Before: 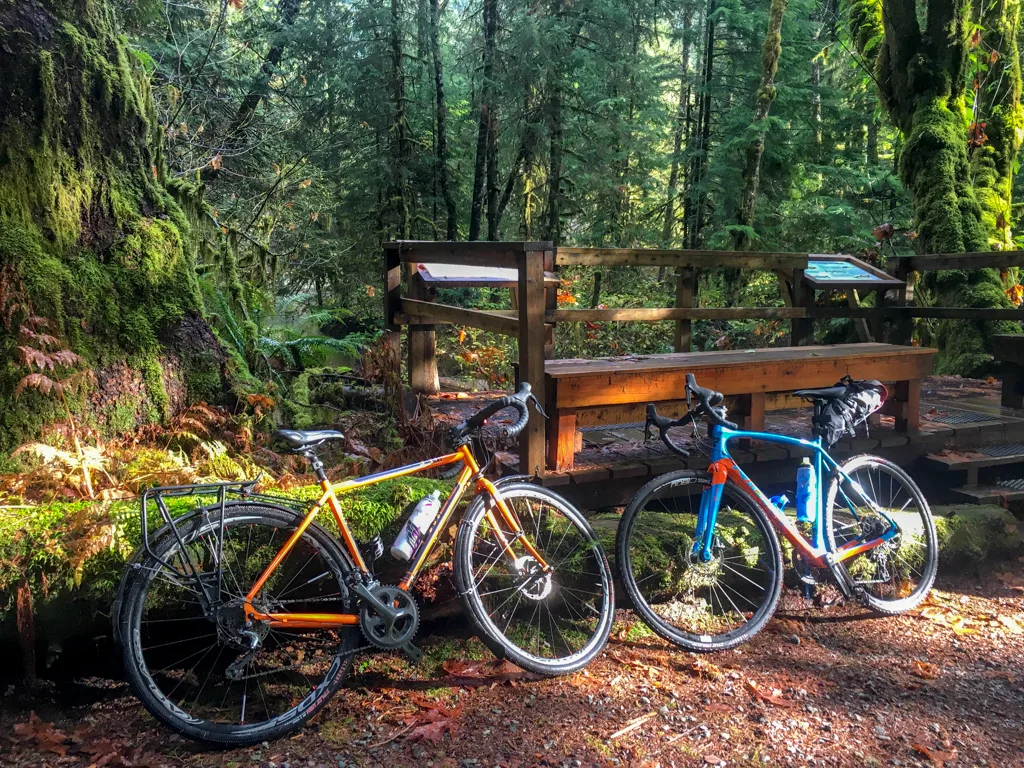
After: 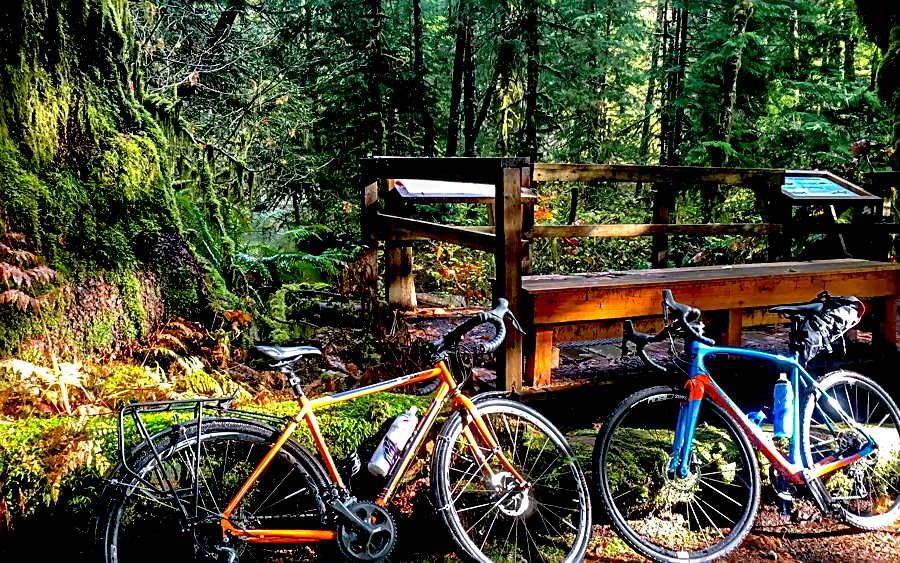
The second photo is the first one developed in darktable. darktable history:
exposure: black level correction 0.039, exposure 0.499 EV, compensate highlight preservation false
sharpen: on, module defaults
crop and rotate: left 2.304%, top 11.052%, right 9.803%, bottom 15.569%
